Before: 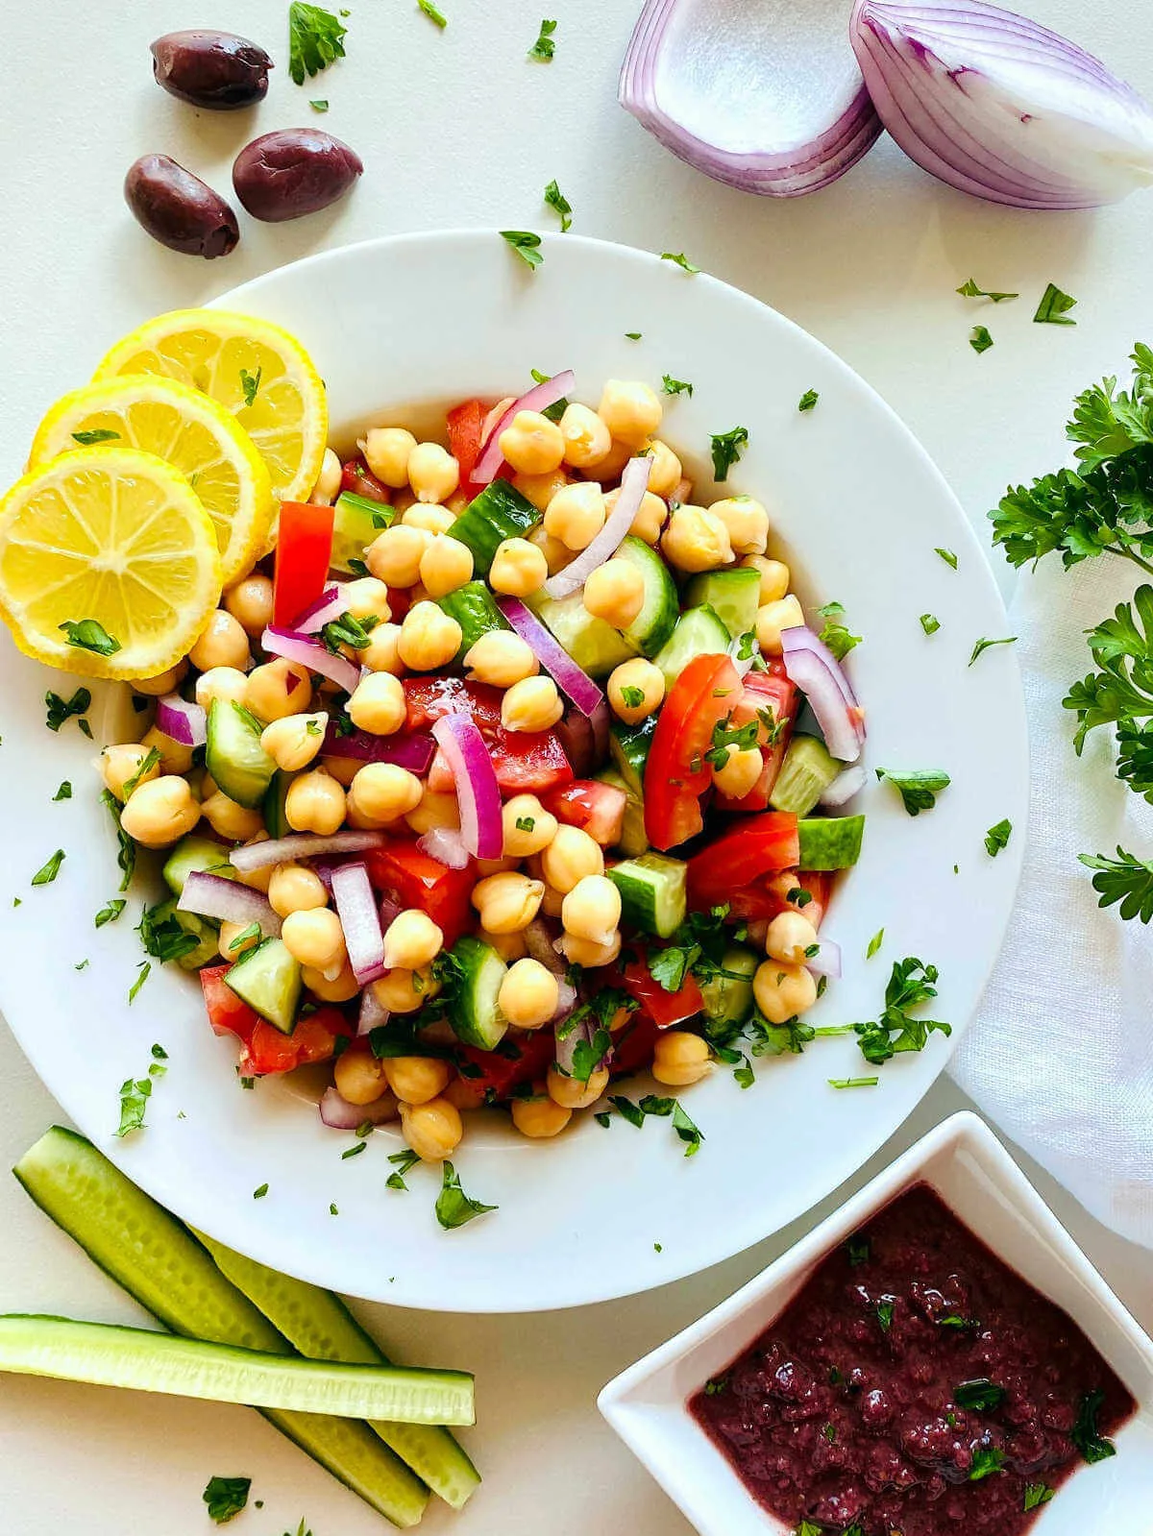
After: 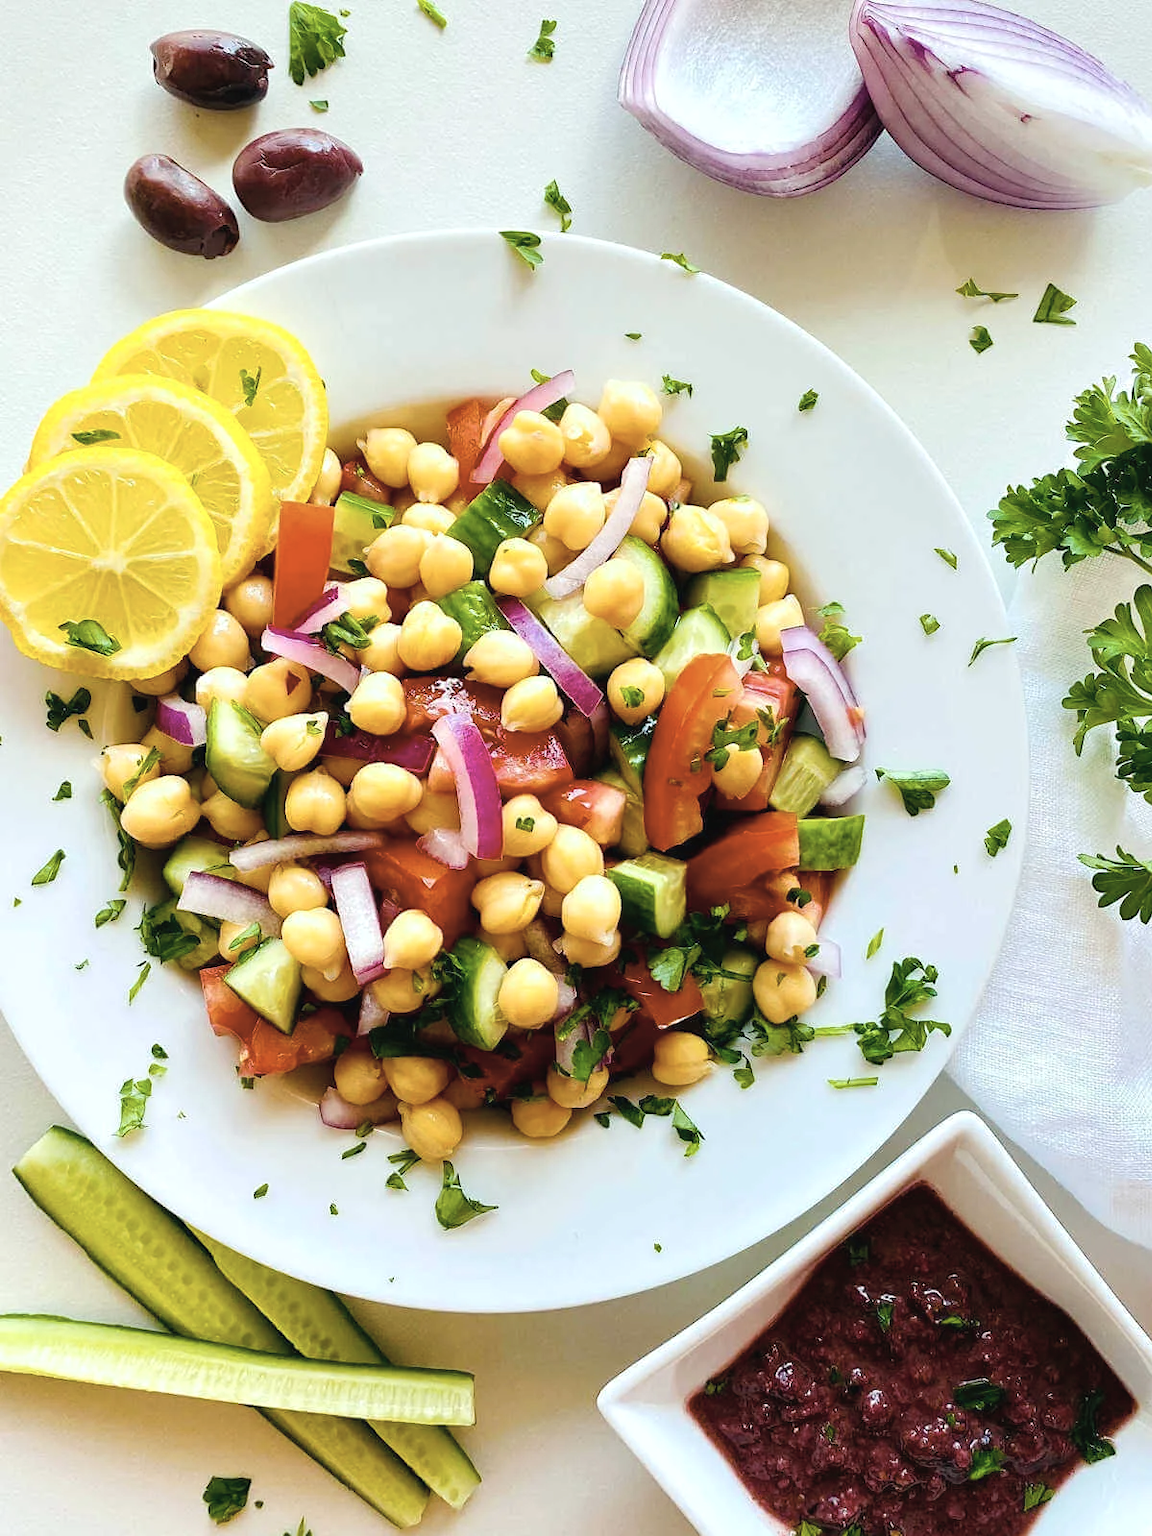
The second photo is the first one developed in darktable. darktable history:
exposure: exposure 0.178 EV, compensate exposure bias true, compensate highlight preservation false
contrast brightness saturation: contrast -0.05, saturation -0.41
color balance rgb: linear chroma grading › global chroma 15%, perceptual saturation grading › global saturation 30%
